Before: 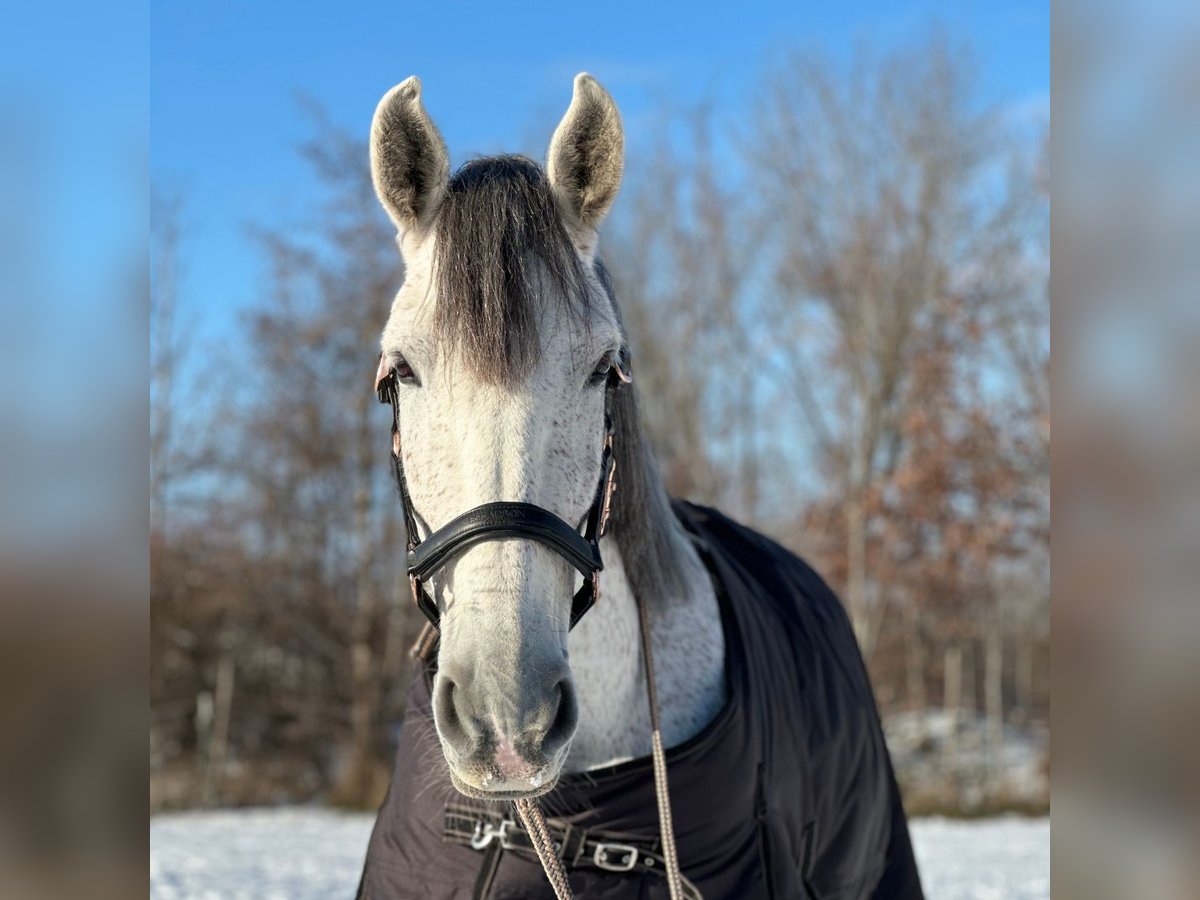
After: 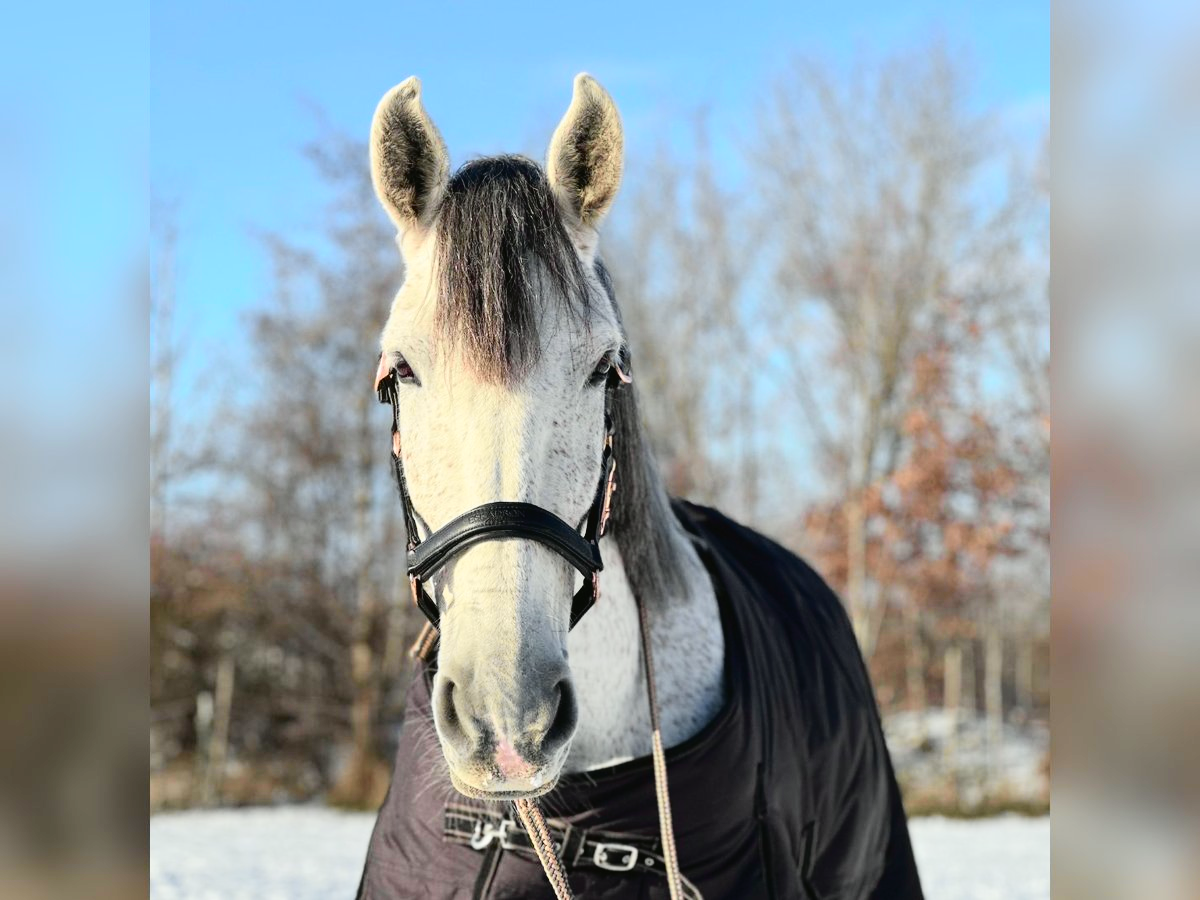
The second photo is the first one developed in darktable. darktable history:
exposure: exposure 0.175 EV, compensate highlight preservation false
tone curve: curves: ch0 [(0, 0.023) (0.113, 0.081) (0.204, 0.197) (0.498, 0.608) (0.709, 0.819) (0.984, 0.961)]; ch1 [(0, 0) (0.172, 0.123) (0.317, 0.272) (0.414, 0.382) (0.476, 0.479) (0.505, 0.501) (0.528, 0.54) (0.618, 0.647) (0.709, 0.764) (1, 1)]; ch2 [(0, 0) (0.411, 0.424) (0.492, 0.502) (0.521, 0.521) (0.55, 0.576) (0.686, 0.638) (1, 1)], color space Lab, independent channels, preserve colors none
